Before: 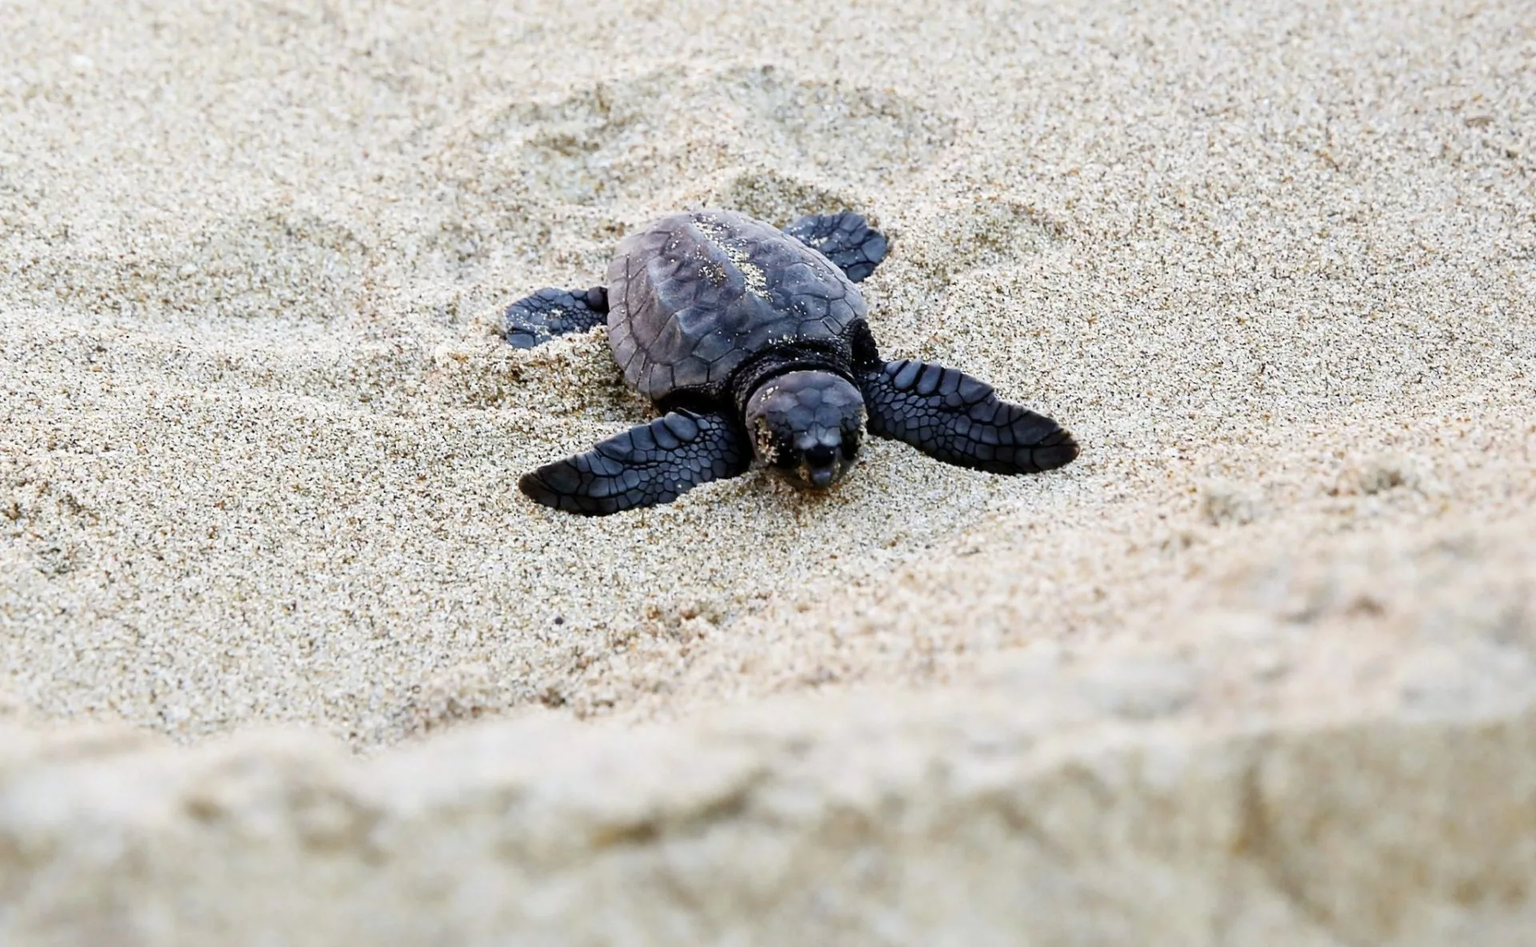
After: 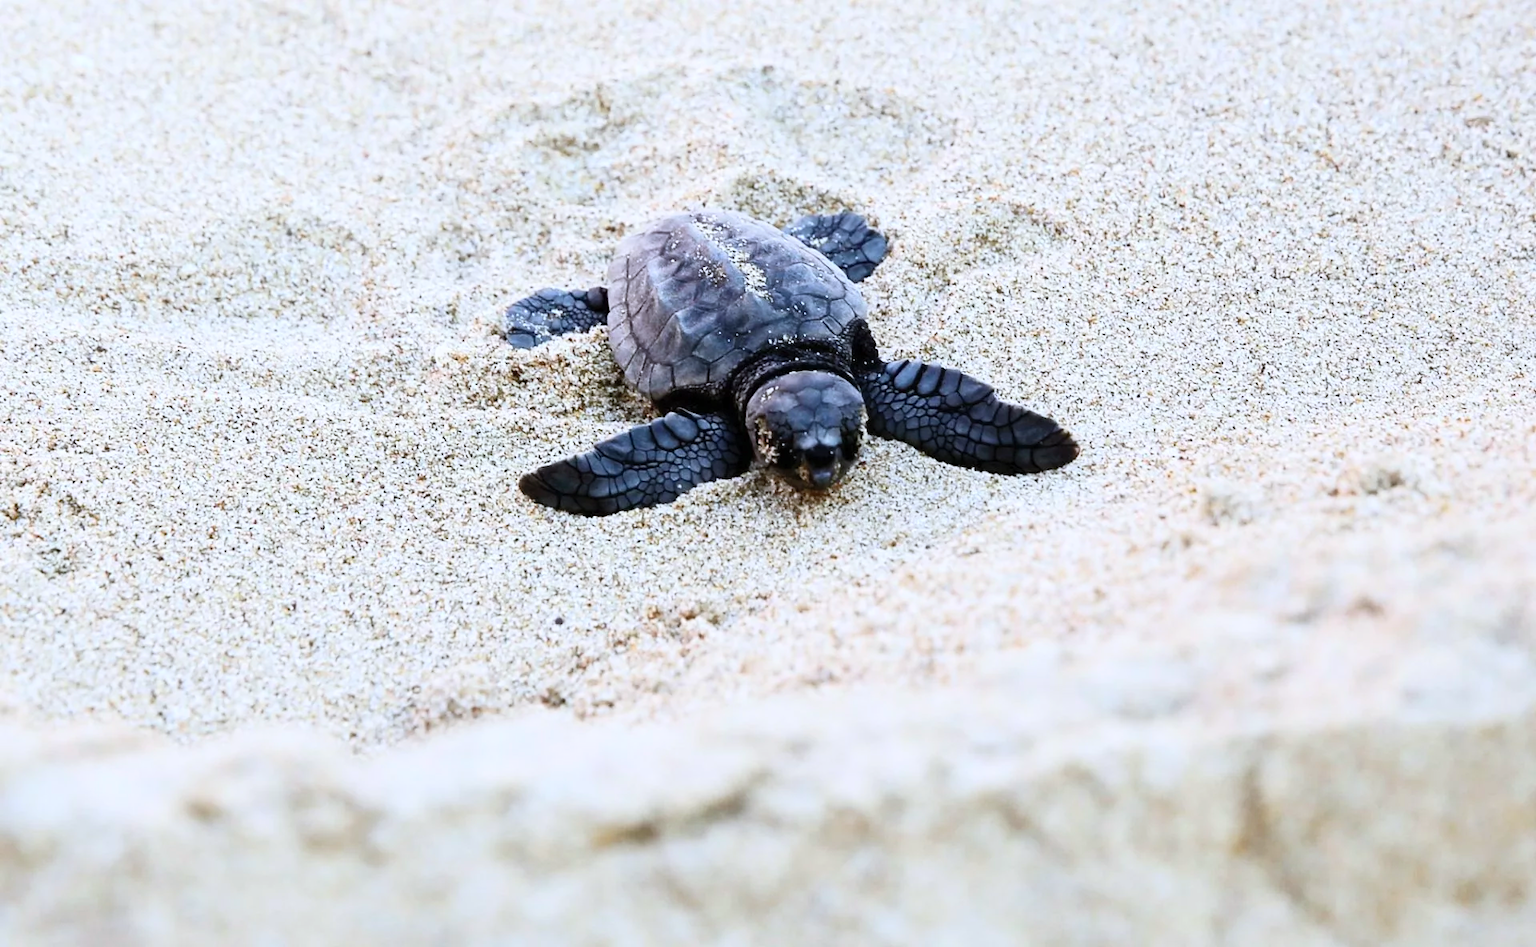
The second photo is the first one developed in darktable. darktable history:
contrast brightness saturation: contrast 0.2, brightness 0.15, saturation 0.14
color correction: highlights a* -0.772, highlights b* -8.92
